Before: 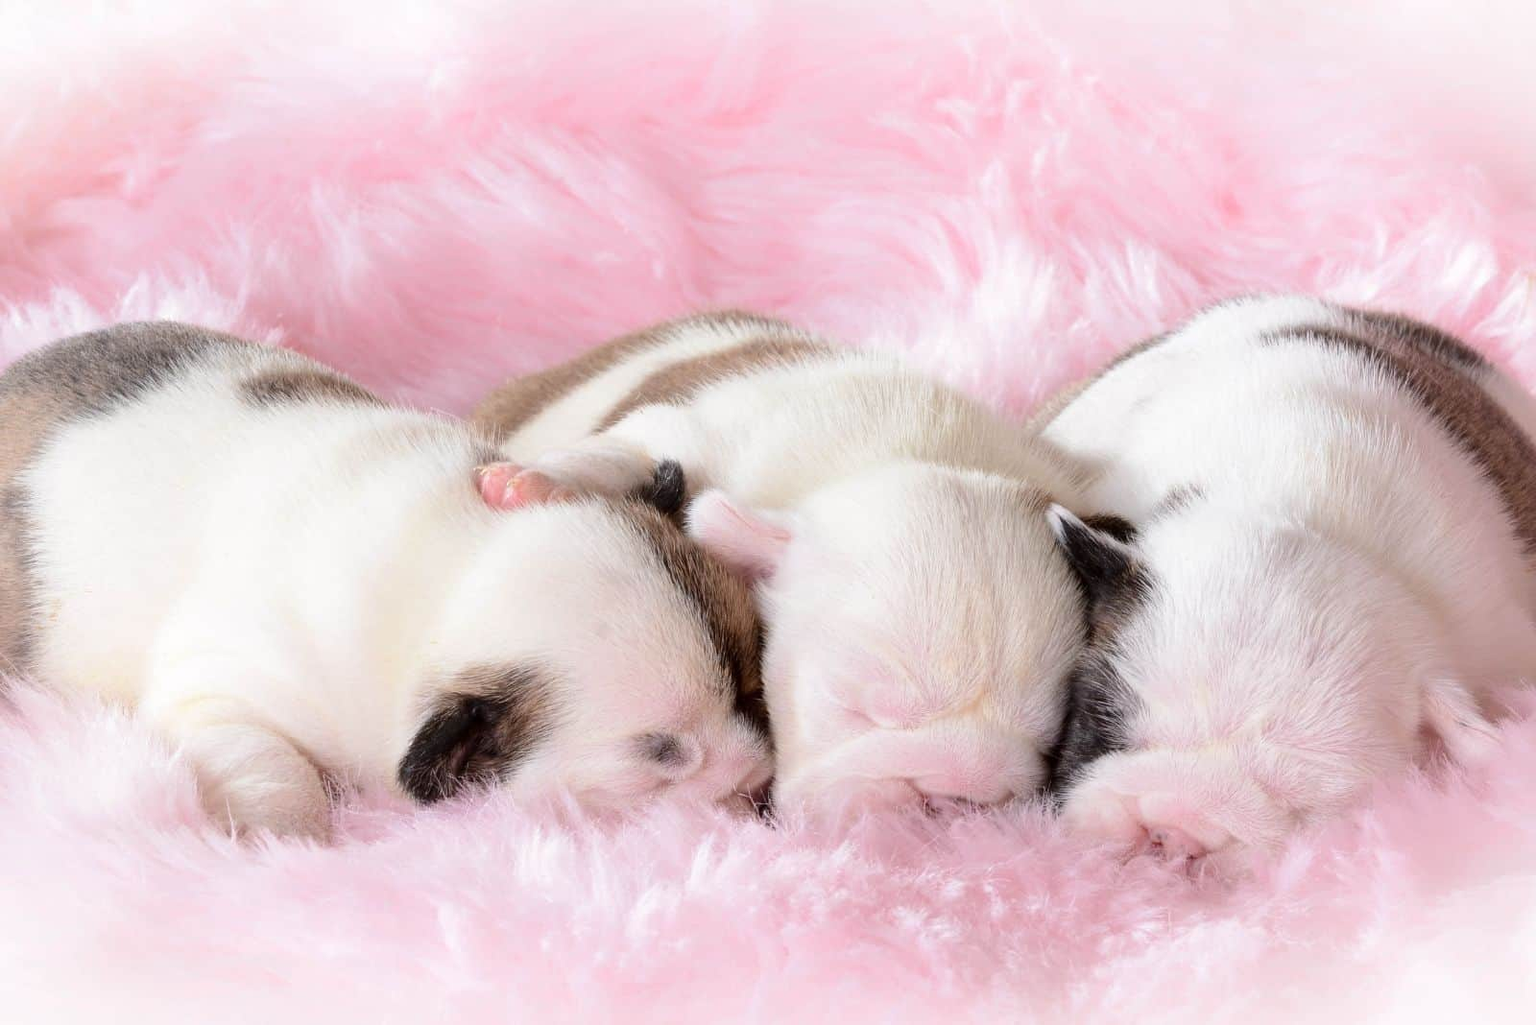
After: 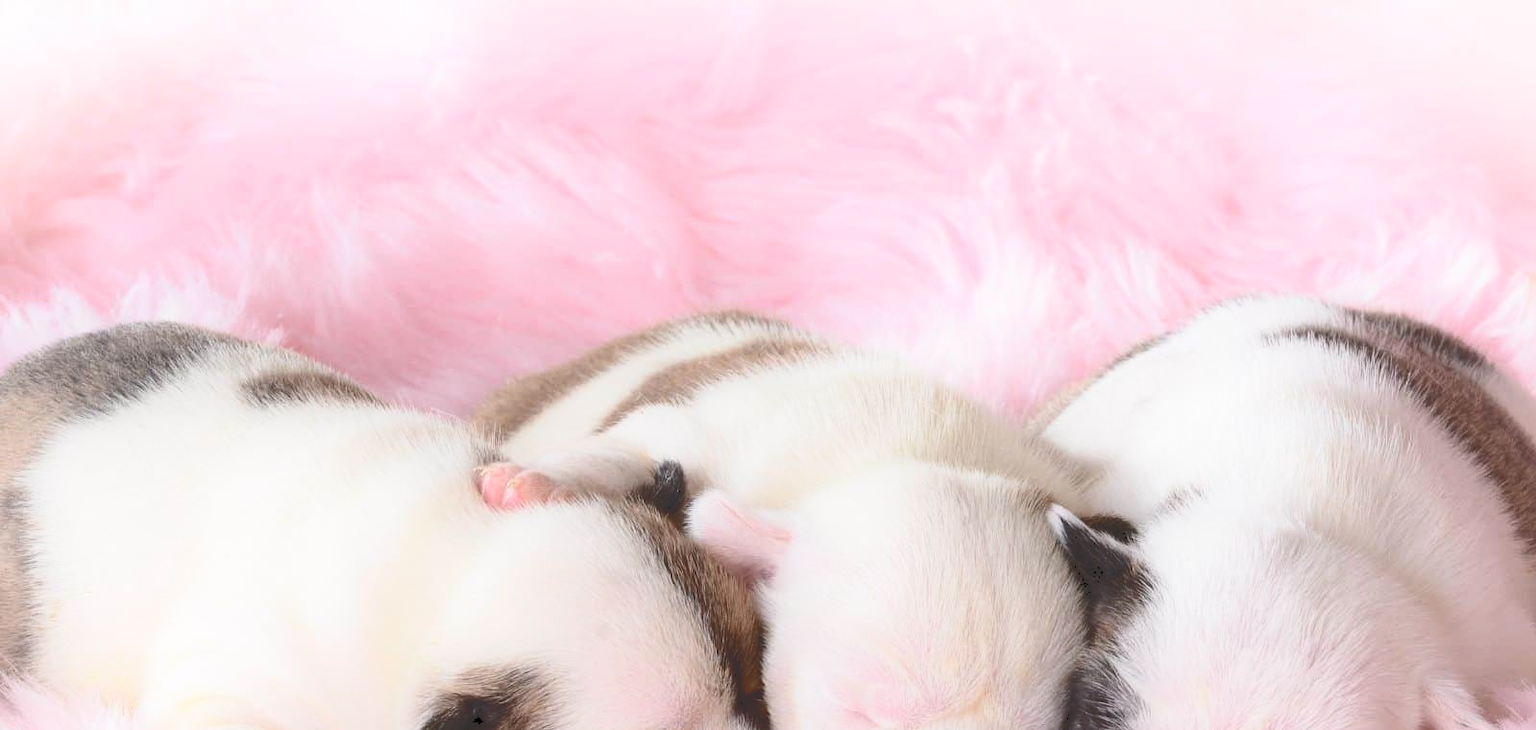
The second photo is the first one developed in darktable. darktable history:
tone curve: curves: ch0 [(0, 0) (0.003, 0.203) (0.011, 0.203) (0.025, 0.21) (0.044, 0.22) (0.069, 0.231) (0.1, 0.243) (0.136, 0.255) (0.177, 0.277) (0.224, 0.305) (0.277, 0.346) (0.335, 0.412) (0.399, 0.492) (0.468, 0.571) (0.543, 0.658) (0.623, 0.75) (0.709, 0.837) (0.801, 0.905) (0.898, 0.955) (1, 1)], color space Lab, independent channels
crop: right 0%, bottom 28.755%
exposure: black level correction 0.001, exposure -0.123 EV, compensate exposure bias true, compensate highlight preservation false
tone equalizer: -8 EV -0.001 EV, -7 EV 0.002 EV, -6 EV -0.003 EV, -5 EV -0.002 EV, -4 EV -0.08 EV, -3 EV -0.219 EV, -2 EV -0.258 EV, -1 EV 0.11 EV, +0 EV 0.305 EV, smoothing diameter 2.07%, edges refinement/feathering 17.89, mask exposure compensation -1.57 EV, filter diffusion 5
